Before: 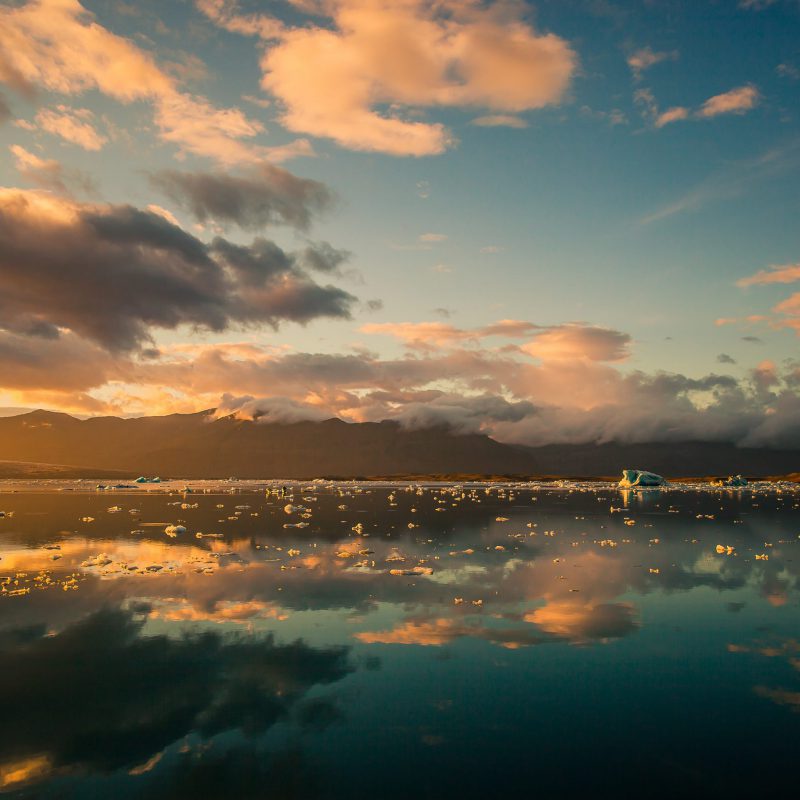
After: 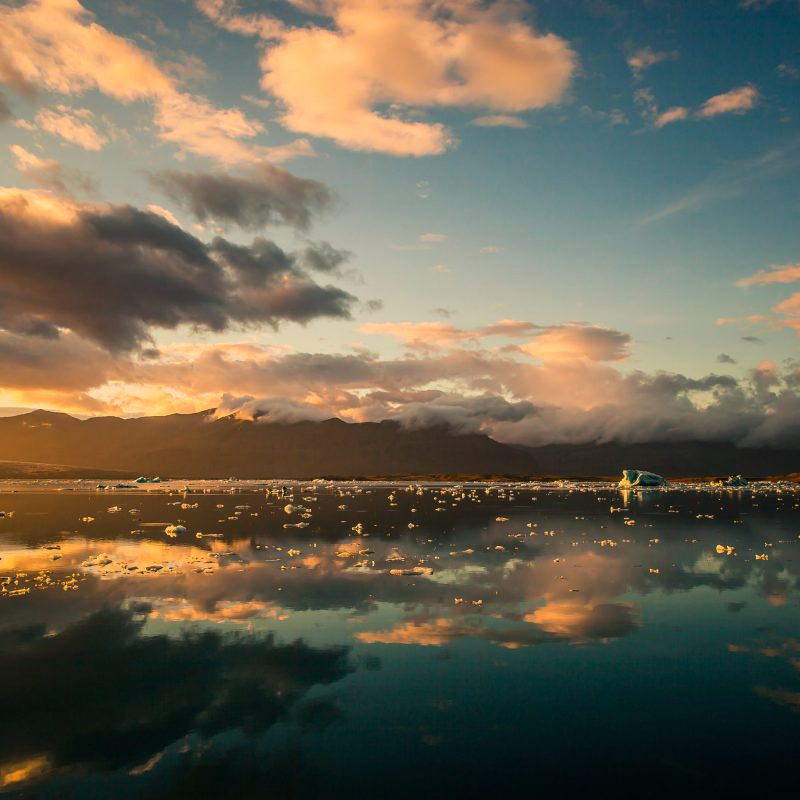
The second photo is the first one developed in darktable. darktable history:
exposure: exposure -0.177 EV, compensate highlight preservation false
tone equalizer: -8 EV -0.417 EV, -7 EV -0.389 EV, -6 EV -0.333 EV, -5 EV -0.222 EV, -3 EV 0.222 EV, -2 EV 0.333 EV, -1 EV 0.389 EV, +0 EV 0.417 EV, edges refinement/feathering 500, mask exposure compensation -1.57 EV, preserve details no
